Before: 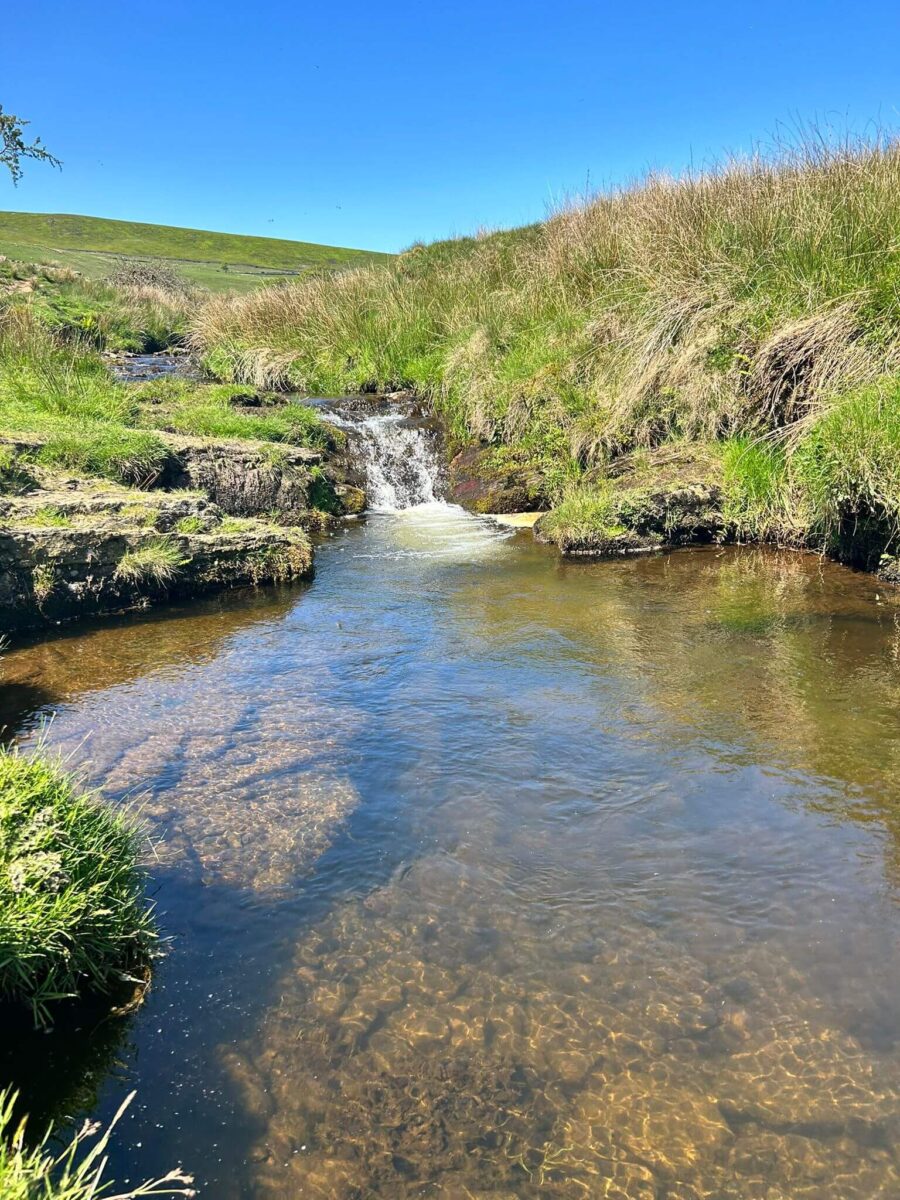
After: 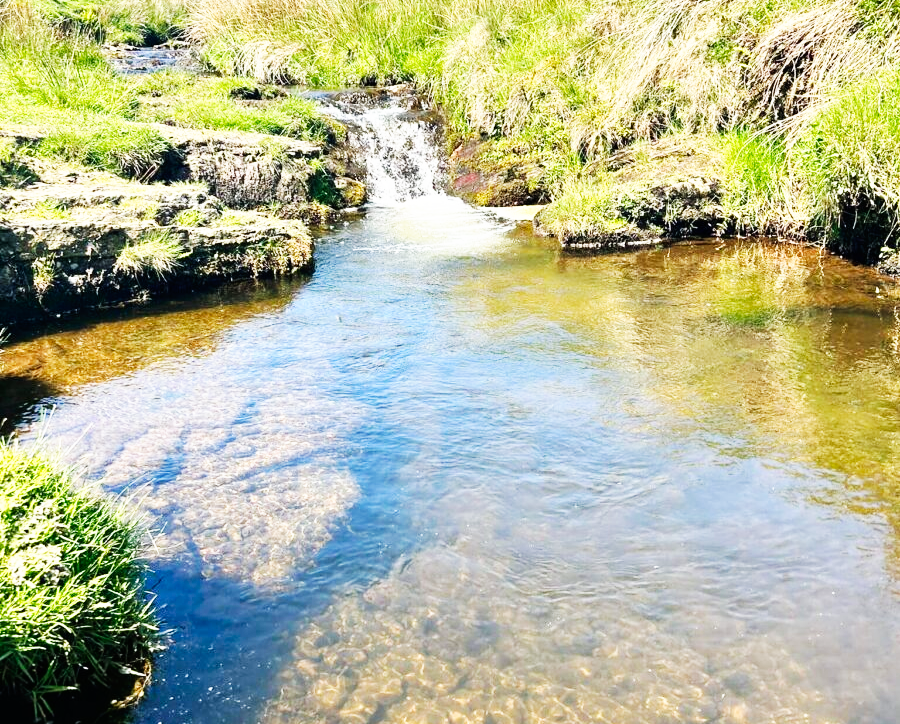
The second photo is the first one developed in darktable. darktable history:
base curve: curves: ch0 [(0, 0) (0.007, 0.004) (0.027, 0.03) (0.046, 0.07) (0.207, 0.54) (0.442, 0.872) (0.673, 0.972) (1, 1)], preserve colors none
crop and rotate: top 25.63%, bottom 14.009%
